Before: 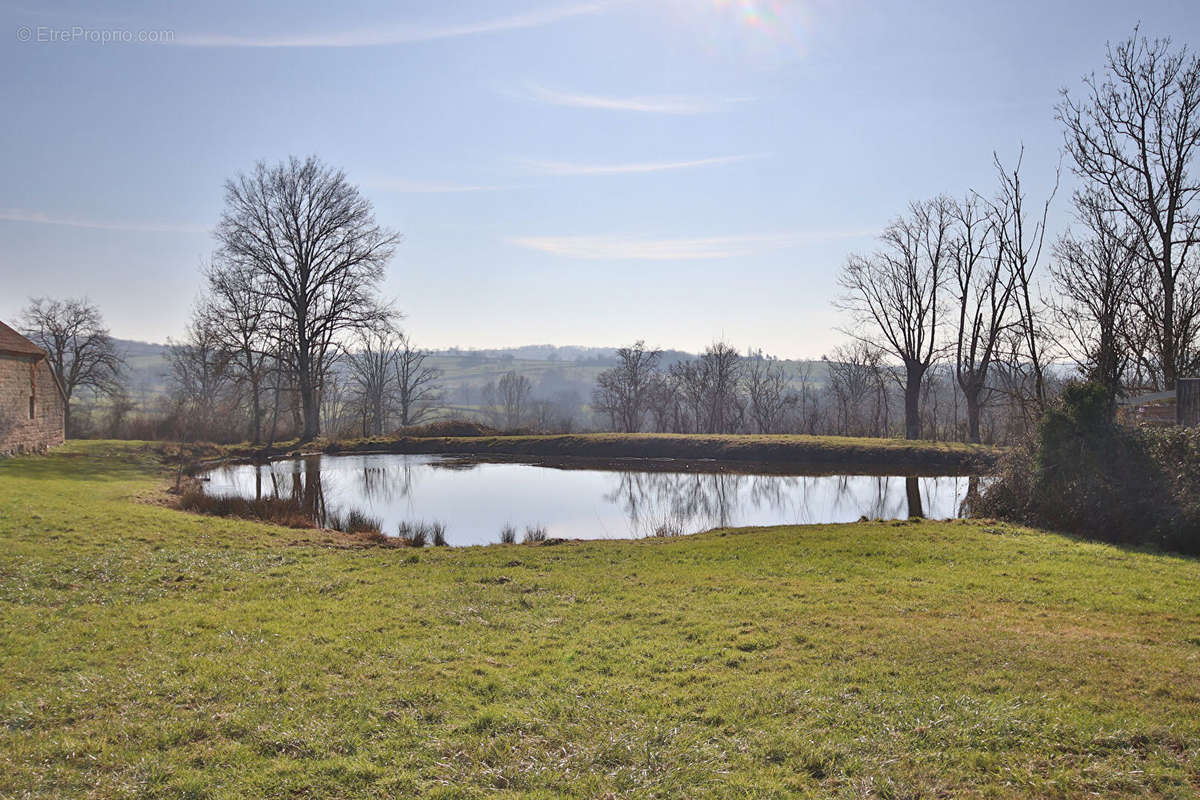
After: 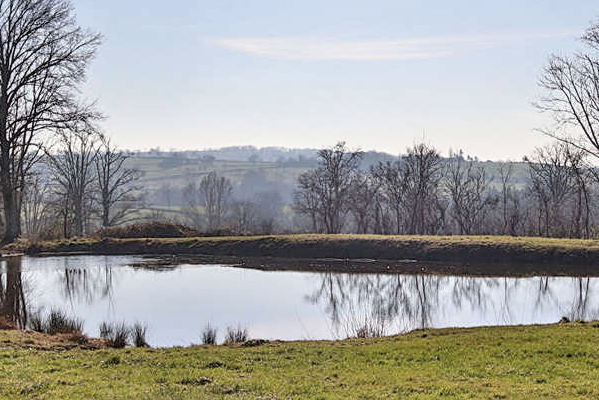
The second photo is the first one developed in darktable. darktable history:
crop: left 25%, top 25%, right 25%, bottom 25%
filmic rgb: black relative exposure -12.8 EV, white relative exposure 2.8 EV, threshold 3 EV, target black luminance 0%, hardness 8.54, latitude 70.41%, contrast 1.133, shadows ↔ highlights balance -0.395%, color science v4 (2020), enable highlight reconstruction true
local contrast: on, module defaults
sharpen: amount 0.2
